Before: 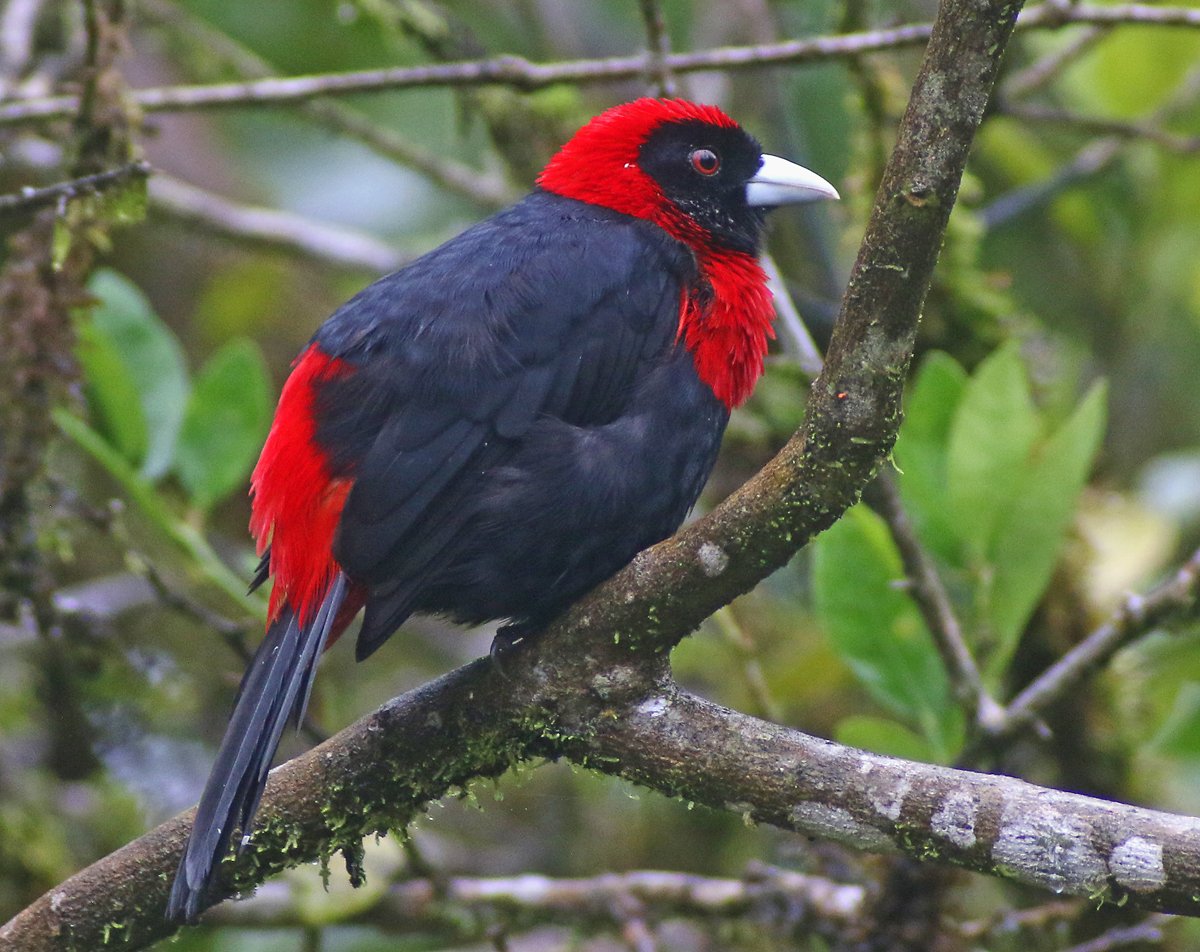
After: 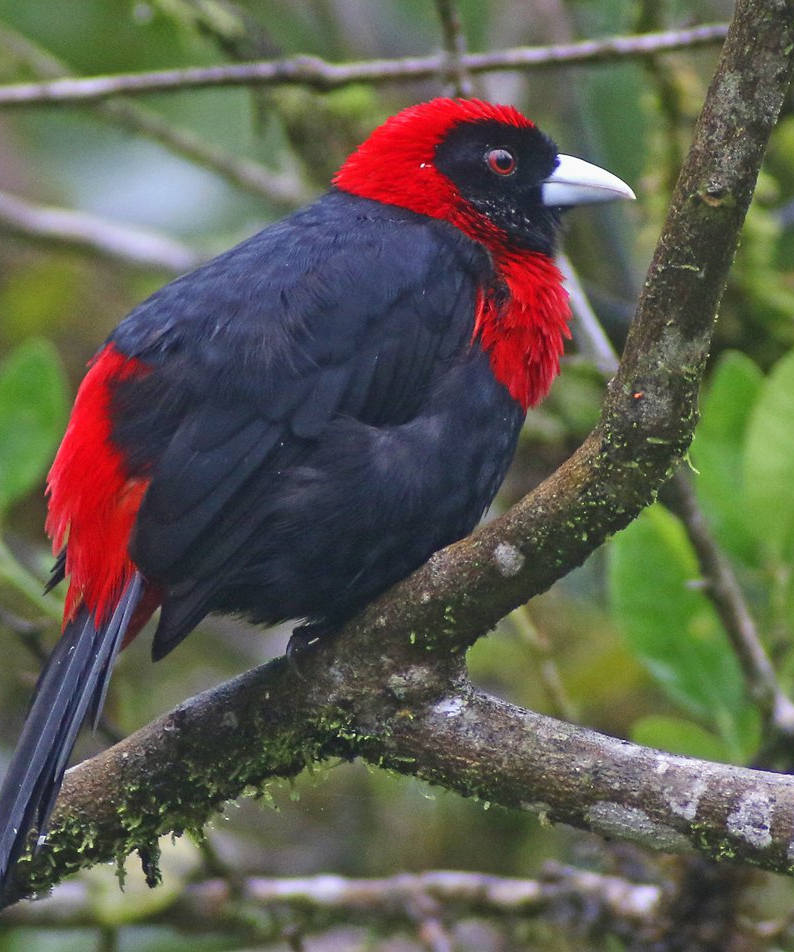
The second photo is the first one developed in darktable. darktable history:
crop: left 17.02%, right 16.807%
